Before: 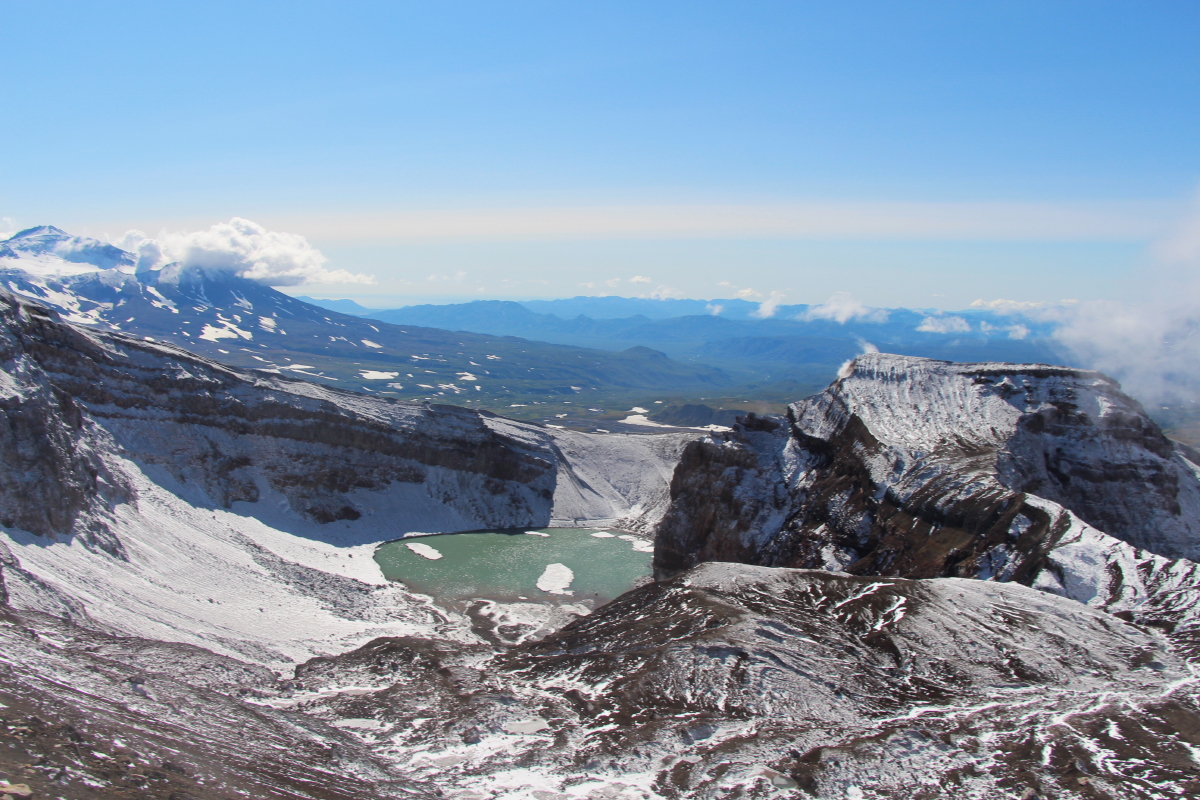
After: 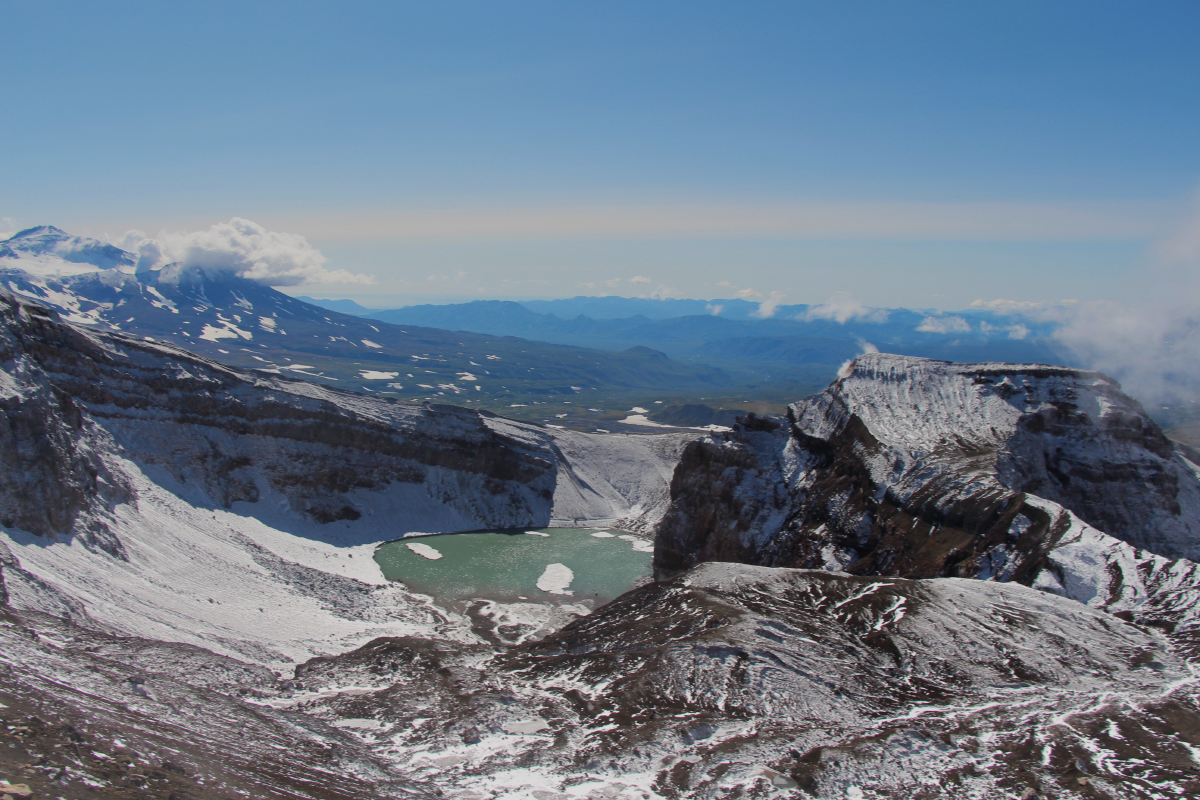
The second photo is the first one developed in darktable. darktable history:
exposure: exposure -0.293 EV, compensate highlight preservation false
graduated density: on, module defaults
